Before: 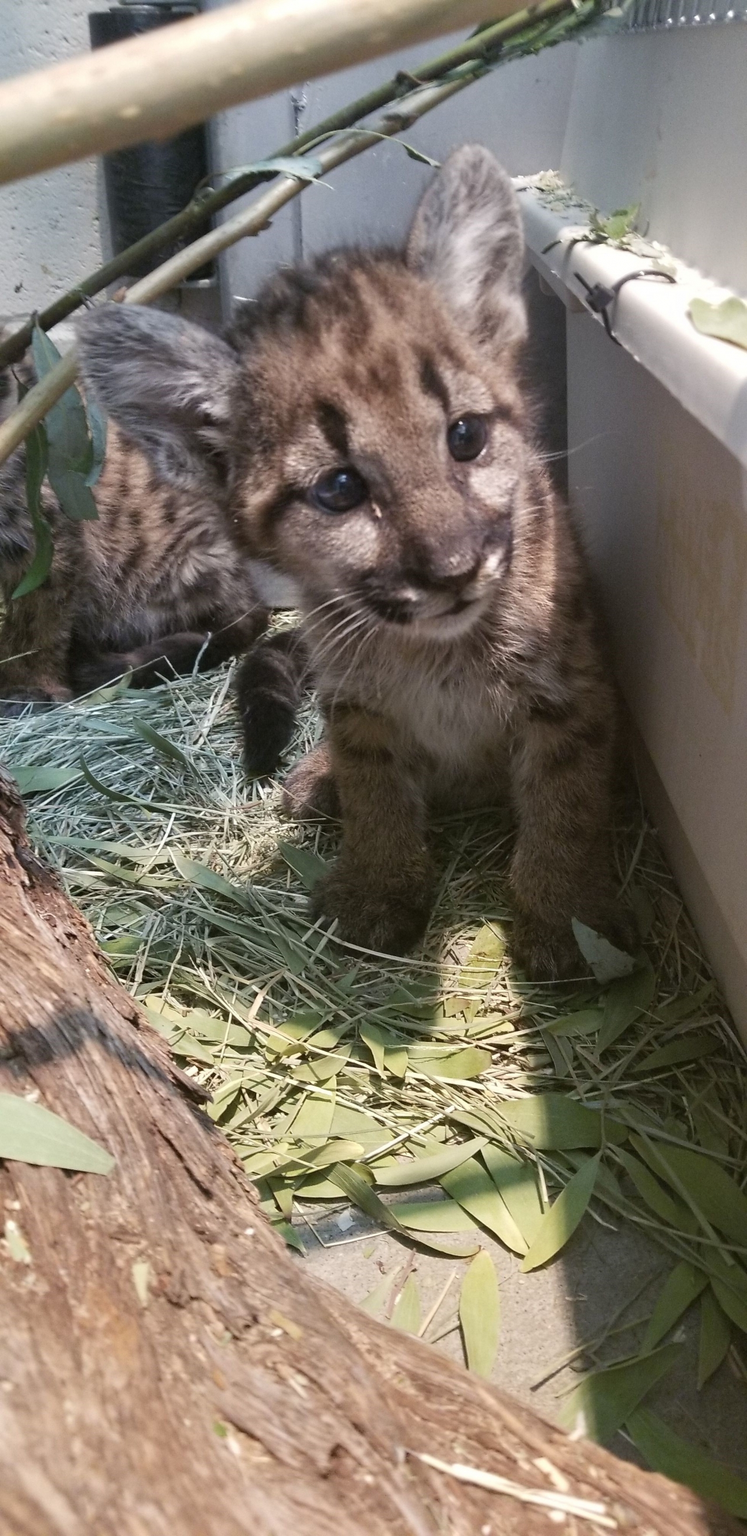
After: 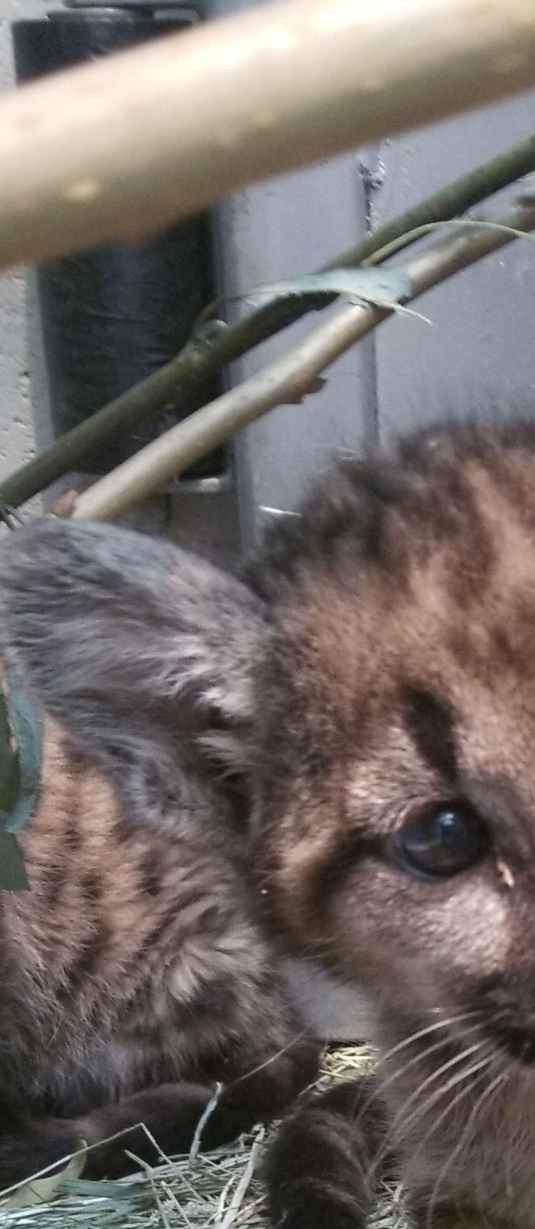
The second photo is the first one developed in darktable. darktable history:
crop and rotate: left 10.983%, top 0.066%, right 47.218%, bottom 53.235%
